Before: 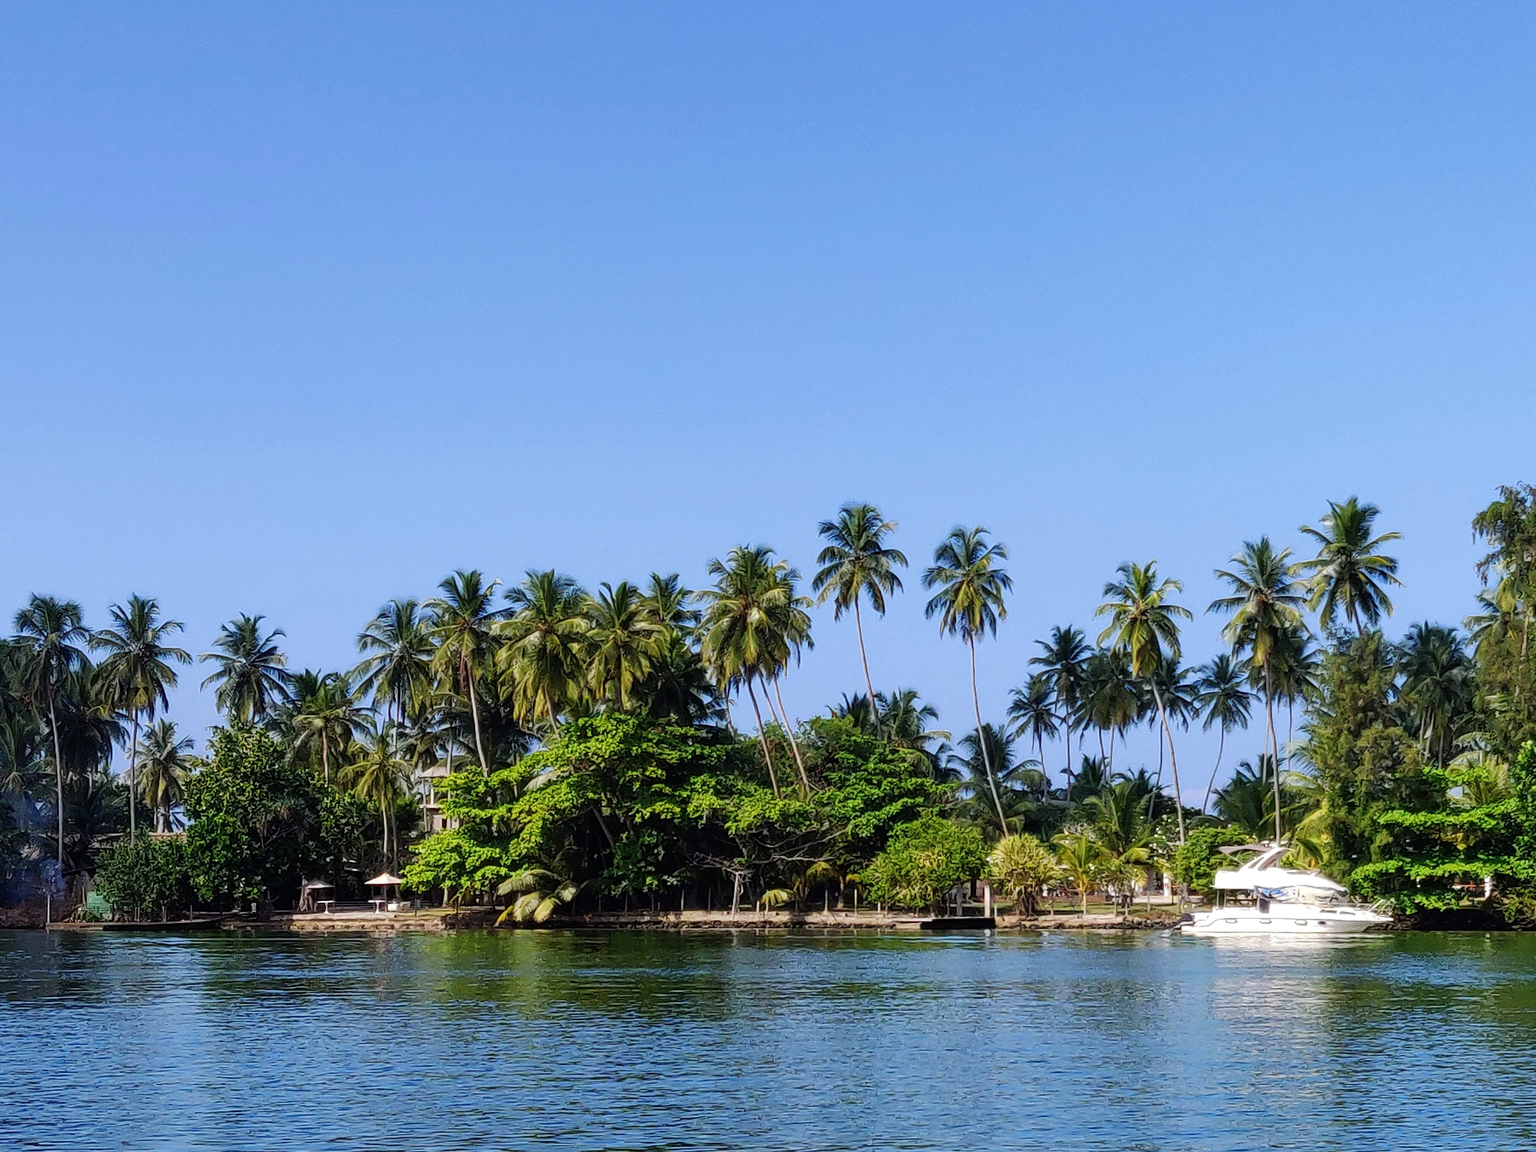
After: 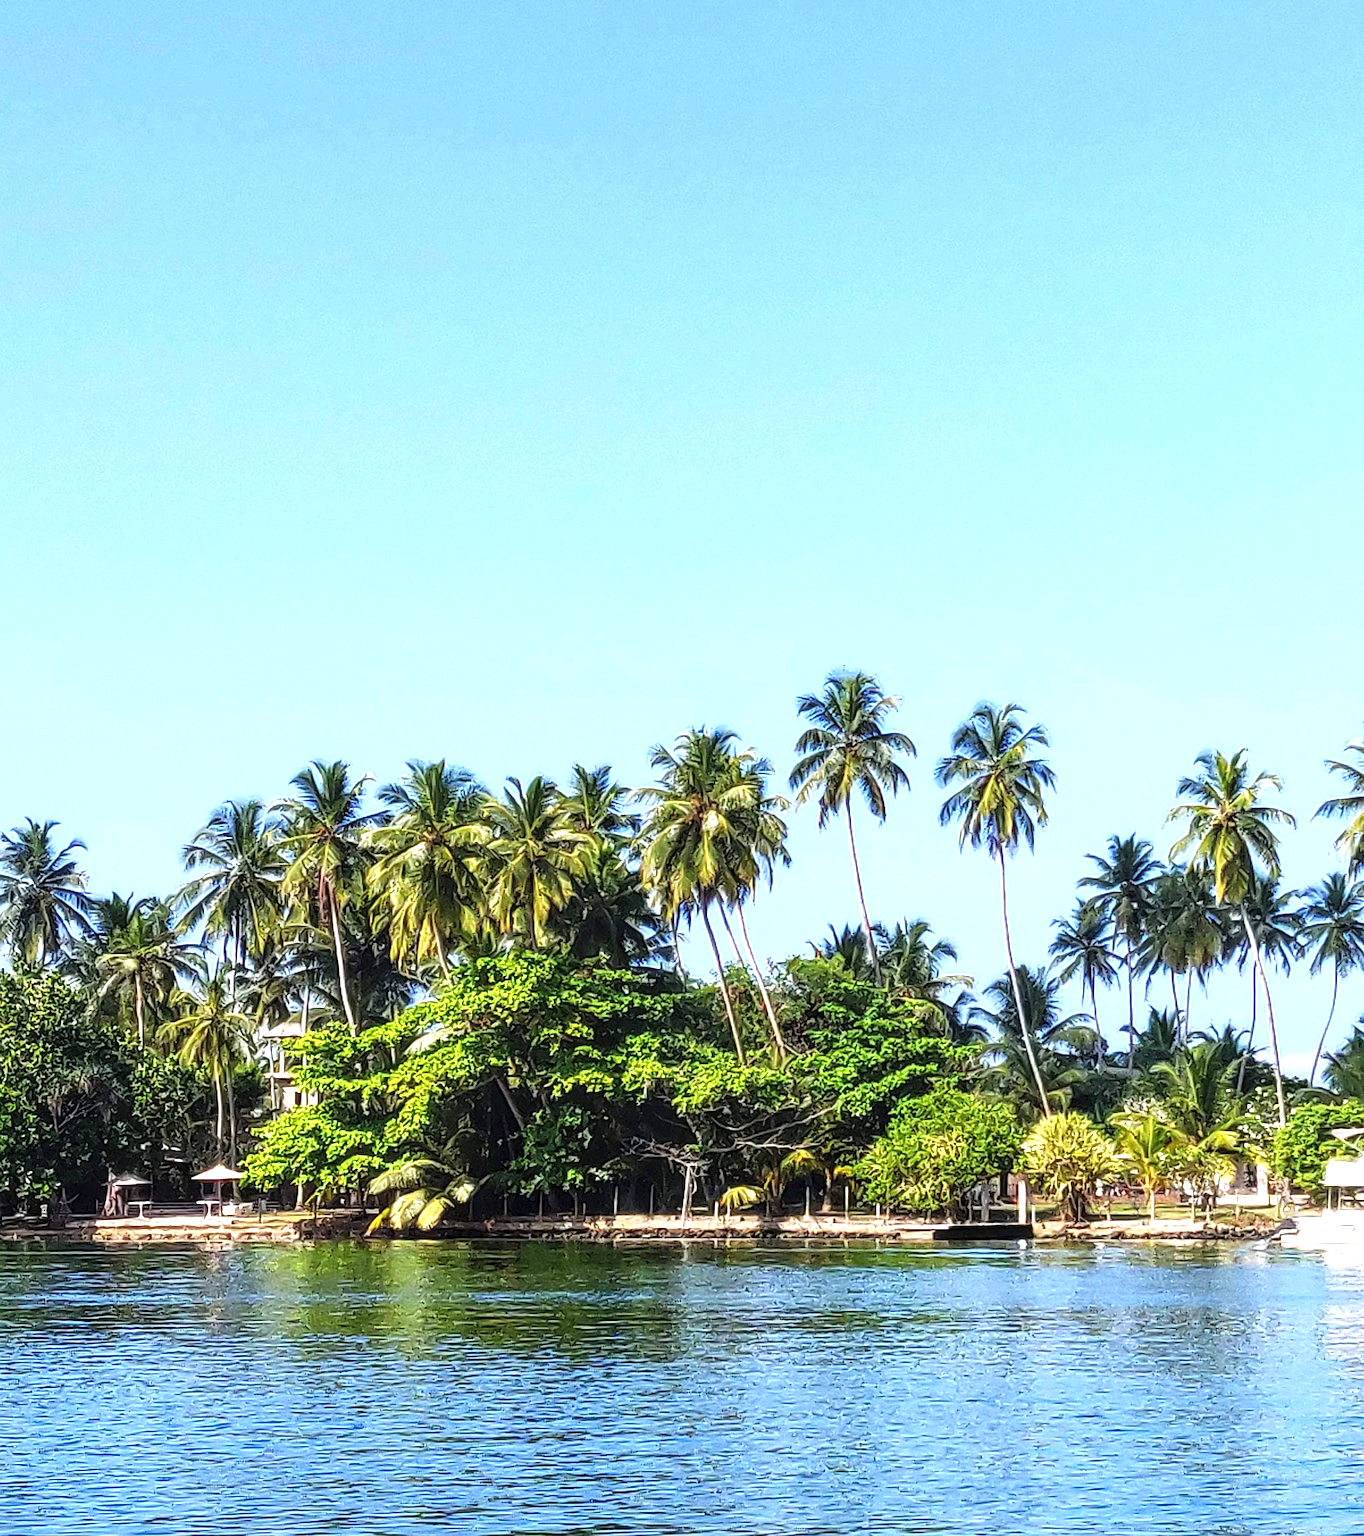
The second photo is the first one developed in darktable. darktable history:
local contrast: on, module defaults
exposure: black level correction 0, exposure 1.199 EV, compensate highlight preservation false
sharpen: amount 0.214
crop and rotate: left 14.399%, right 18.957%
